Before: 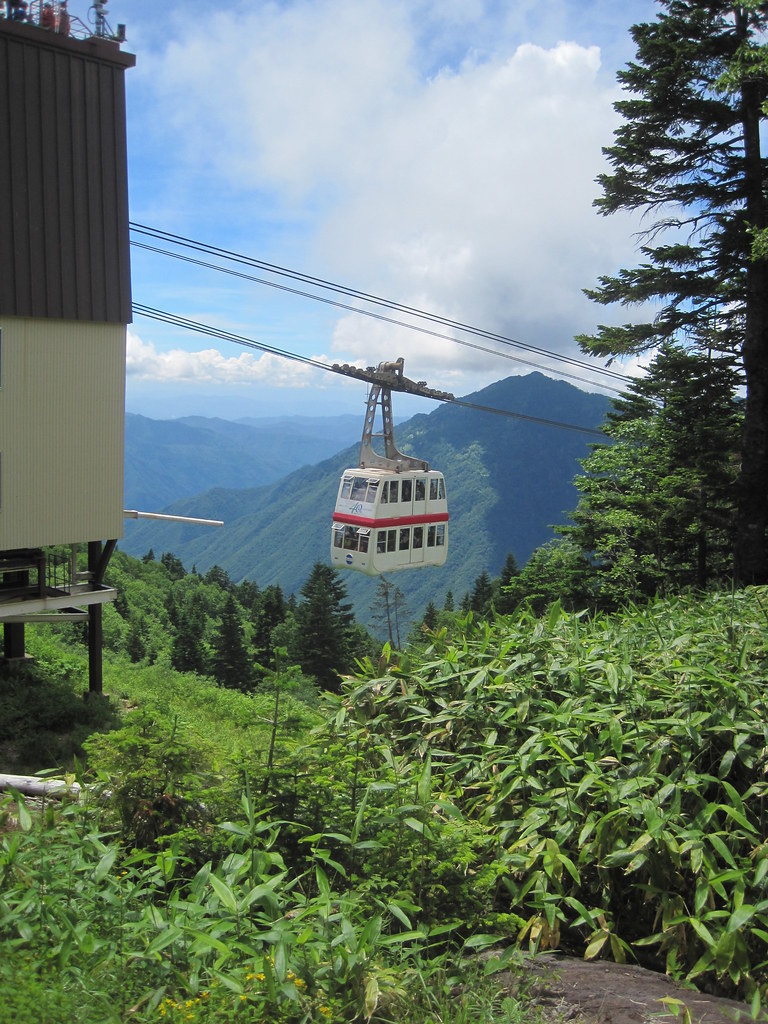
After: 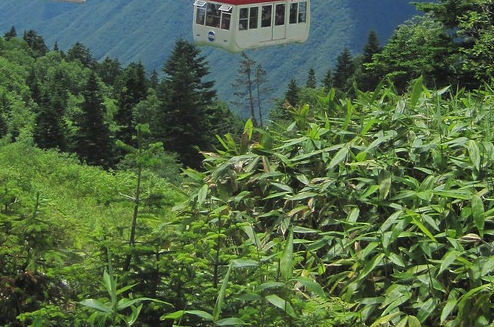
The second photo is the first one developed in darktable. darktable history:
crop: left 18.091%, top 51.13%, right 17.525%, bottom 16.85%
white balance: red 0.978, blue 0.999
